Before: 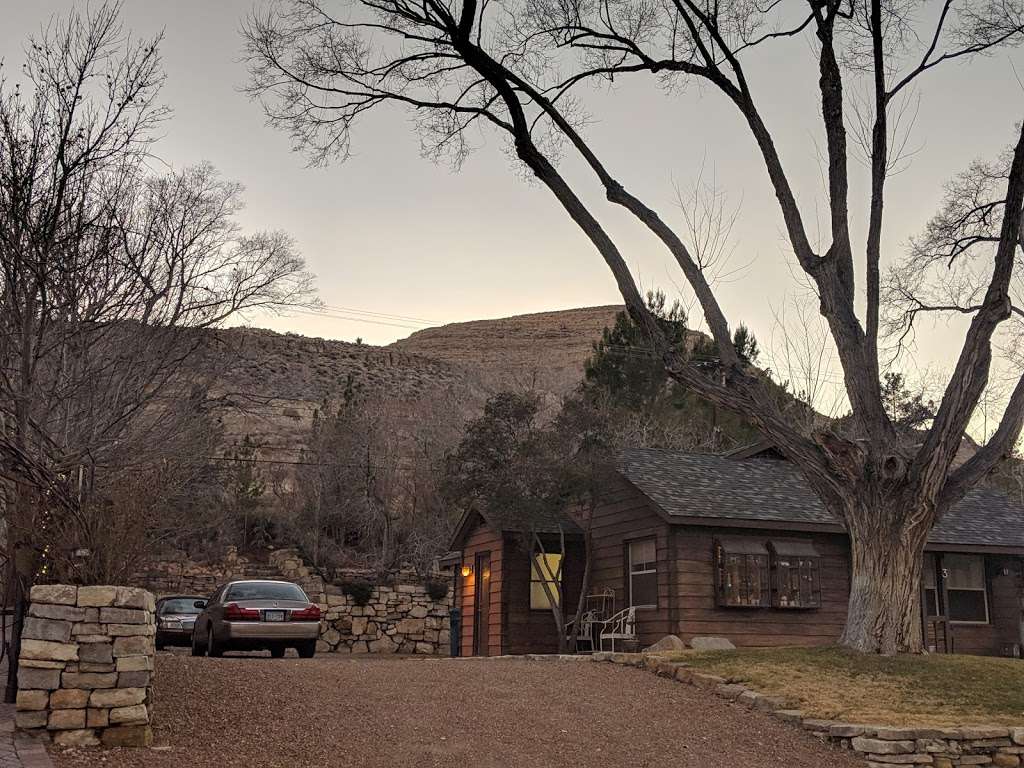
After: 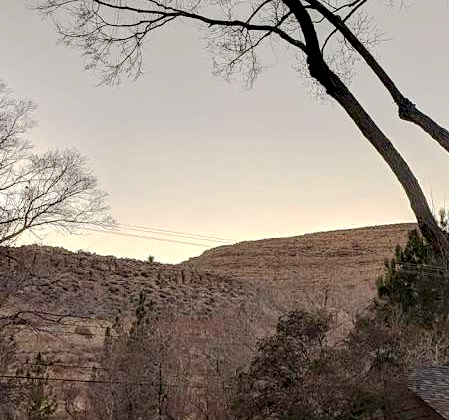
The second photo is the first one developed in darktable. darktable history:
velvia: on, module defaults
crop: left 20.357%, top 10.77%, right 35.752%, bottom 34.506%
exposure: black level correction 0.009, exposure 0.114 EV, compensate exposure bias true, compensate highlight preservation false
base curve: curves: ch0 [(0, 0) (0.235, 0.266) (0.503, 0.496) (0.786, 0.72) (1, 1)], preserve colors none
